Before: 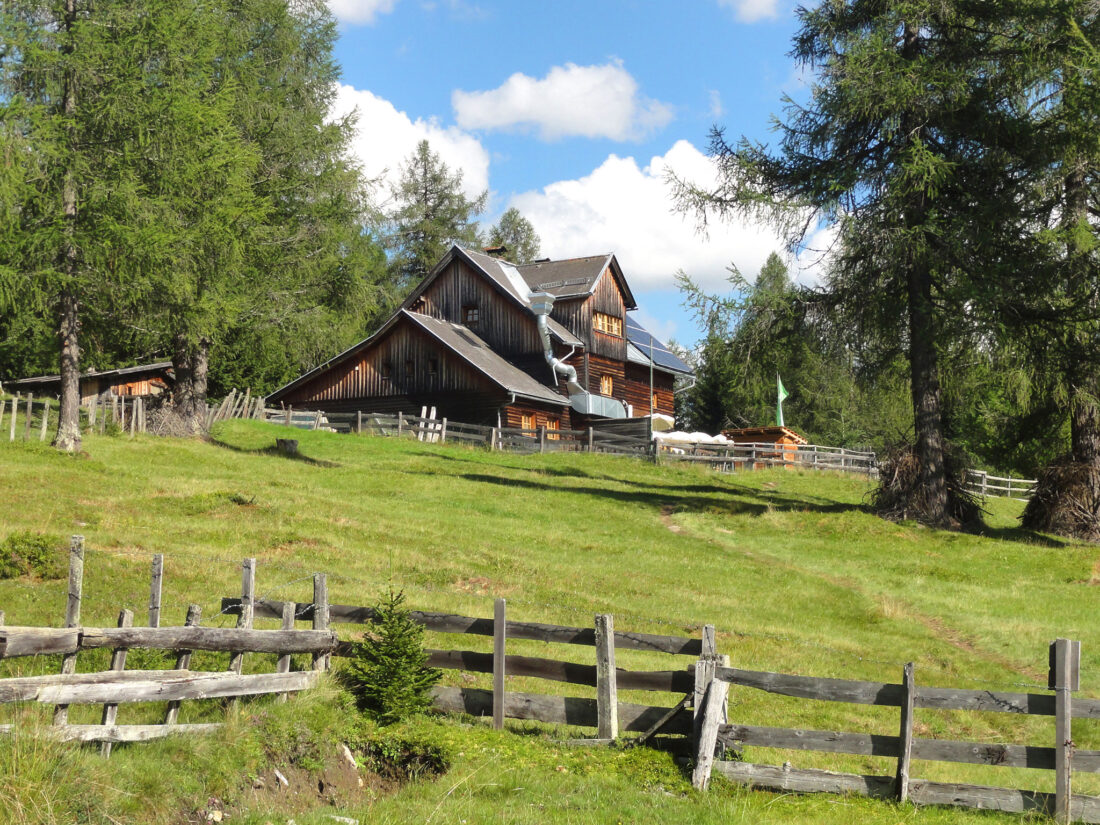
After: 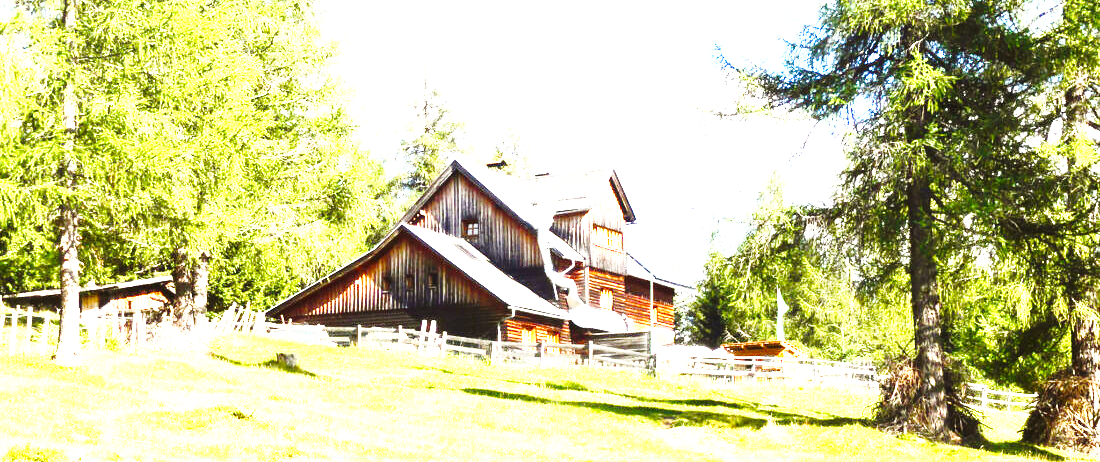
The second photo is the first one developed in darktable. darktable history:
base curve: curves: ch0 [(0, 0) (0.028, 0.03) (0.121, 0.232) (0.46, 0.748) (0.859, 0.968) (1, 1)], preserve colors none
crop and rotate: top 10.533%, bottom 33.37%
exposure: exposure 2.205 EV, compensate exposure bias true, compensate highlight preservation false
color balance rgb: power › luminance -3.632%, power › chroma 0.548%, power › hue 38.48°, perceptual saturation grading › global saturation 38.958%, perceptual saturation grading › highlights -25.866%, perceptual saturation grading › mid-tones 34.585%, perceptual saturation grading › shadows 35.185%, perceptual brilliance grading › highlights 14.544%, perceptual brilliance grading › mid-tones -6.045%, perceptual brilliance grading › shadows -27.058%
